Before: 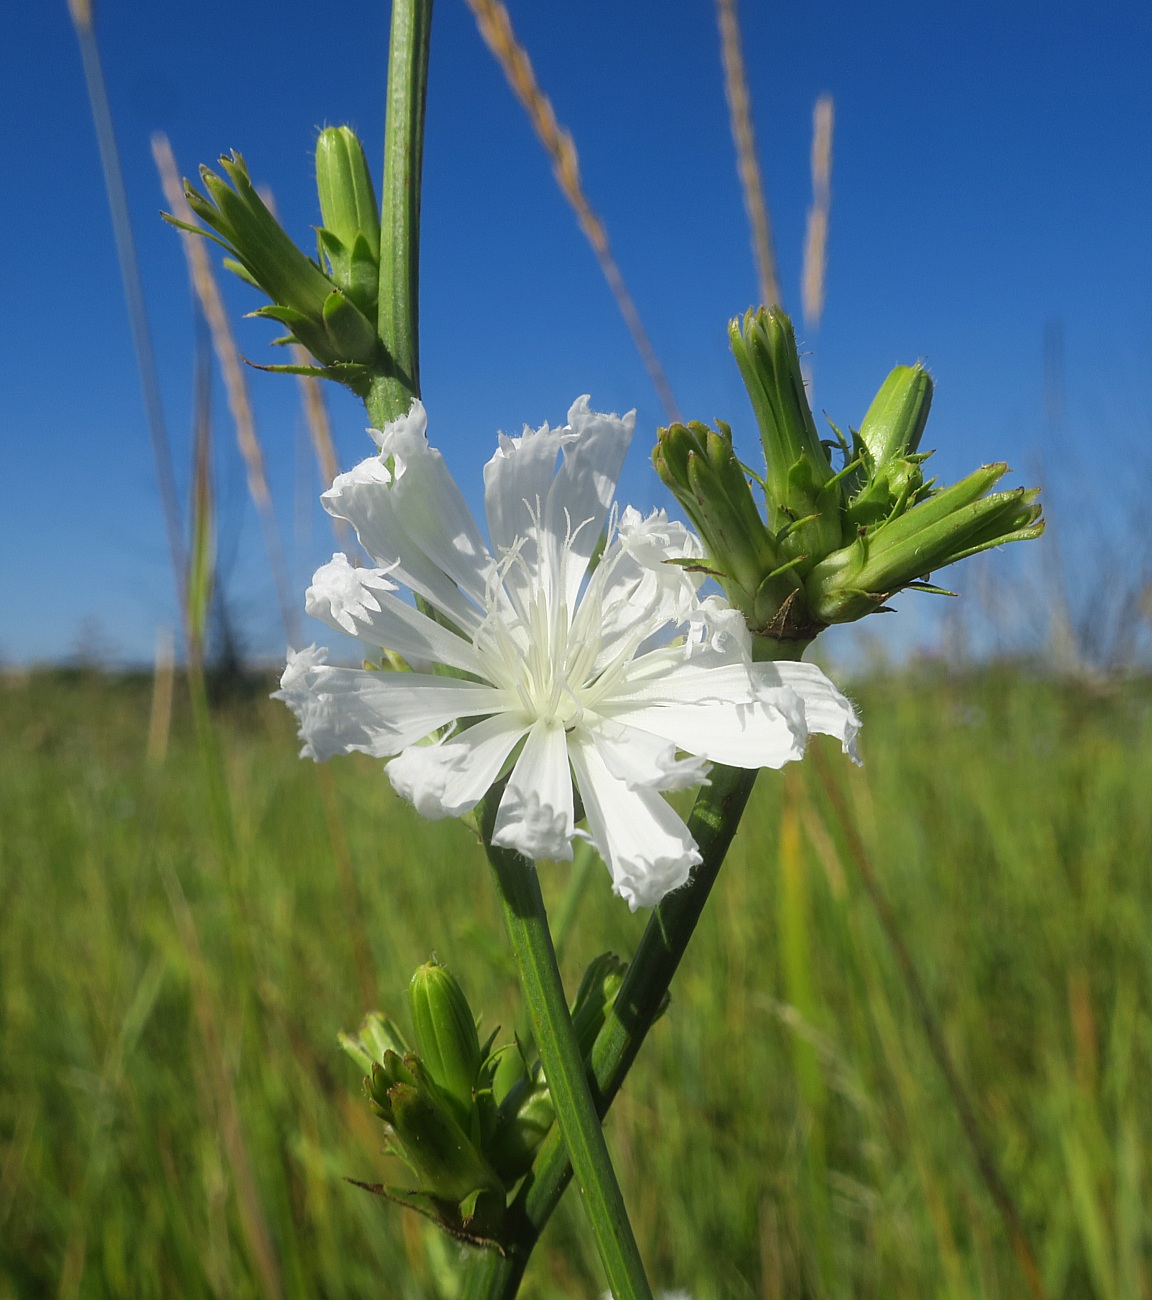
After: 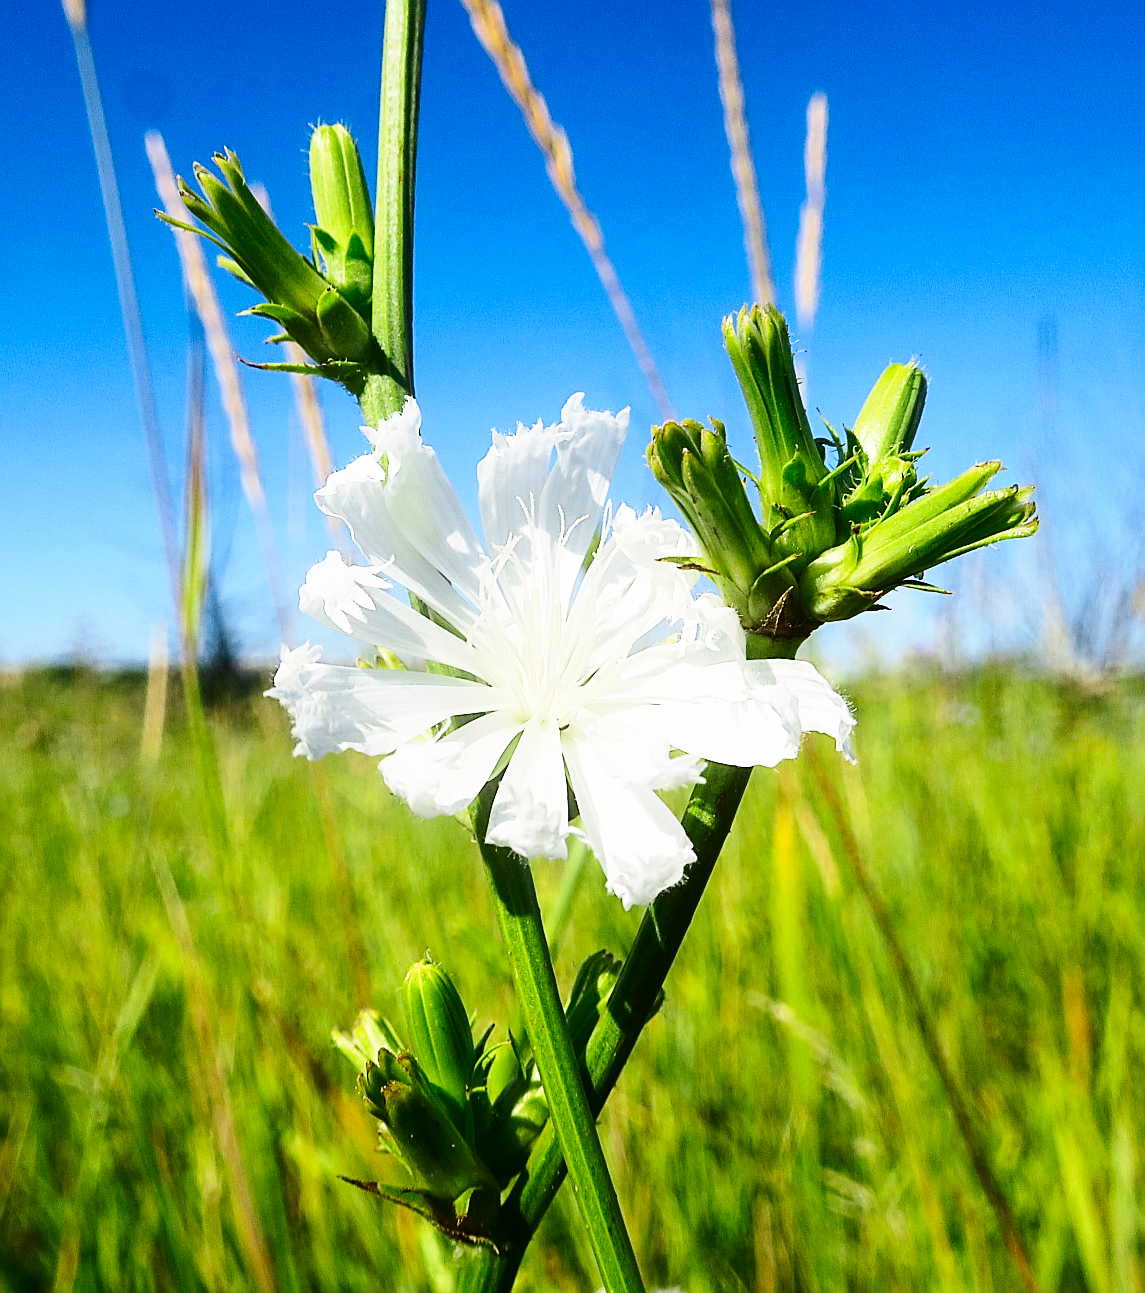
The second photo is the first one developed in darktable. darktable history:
crop and rotate: left 0.551%, top 0.158%, bottom 0.356%
base curve: curves: ch0 [(0, 0) (0.018, 0.026) (0.143, 0.37) (0.33, 0.731) (0.458, 0.853) (0.735, 0.965) (0.905, 0.986) (1, 1)], preserve colors none
contrast brightness saturation: contrast 0.207, brightness -0.107, saturation 0.206
sharpen: on, module defaults
